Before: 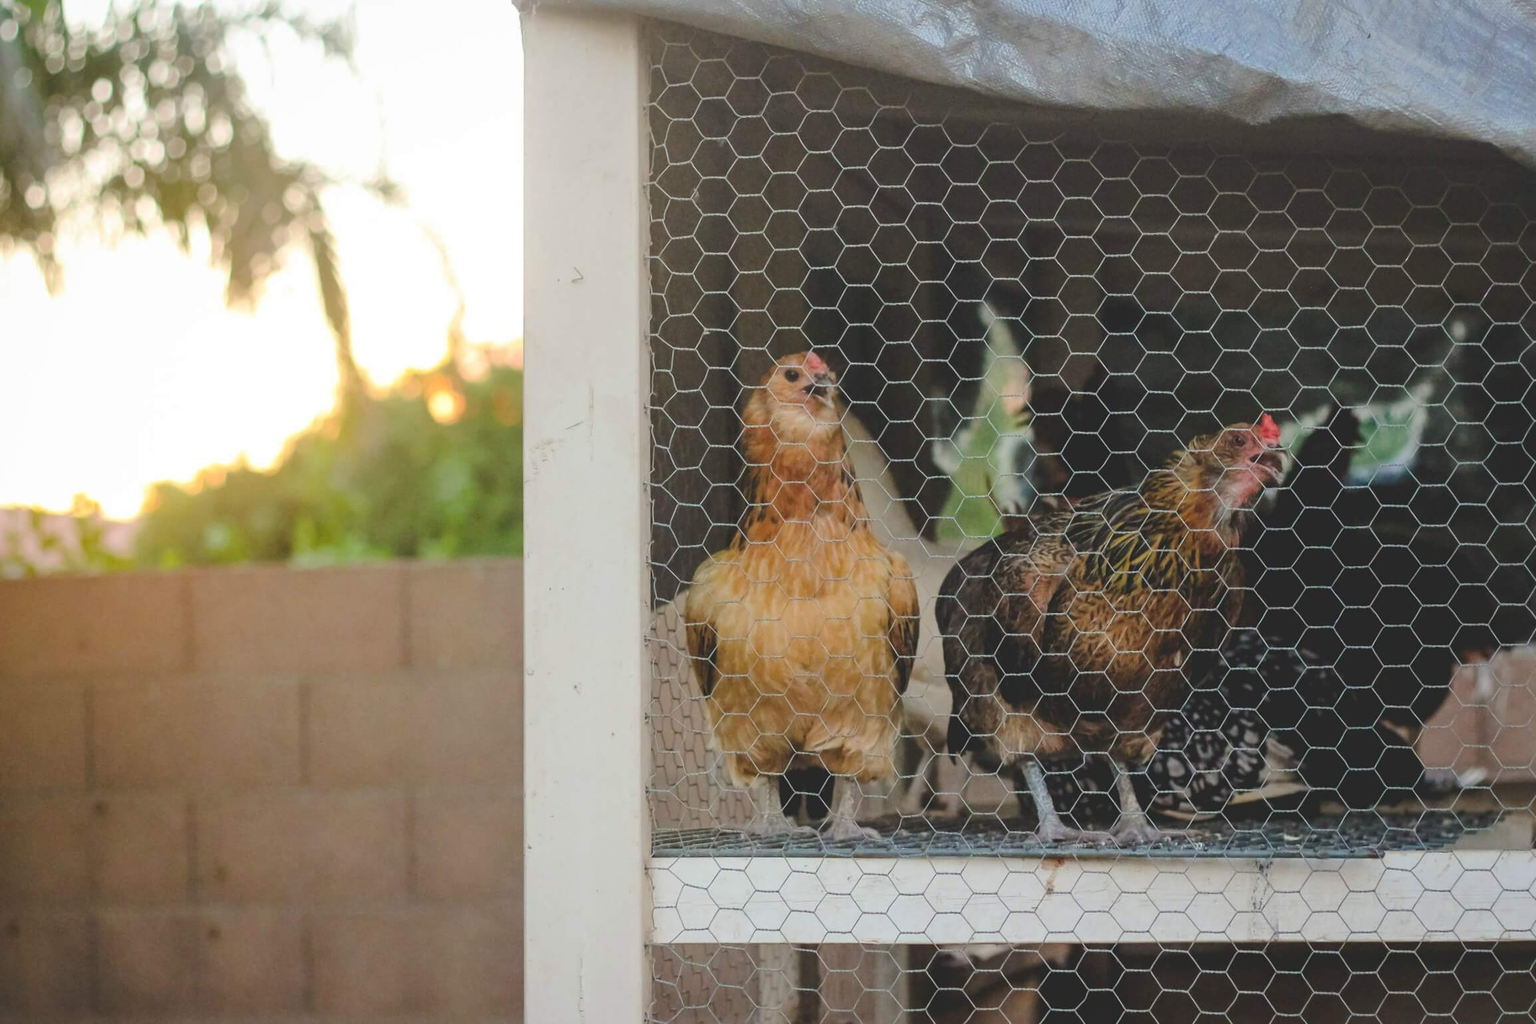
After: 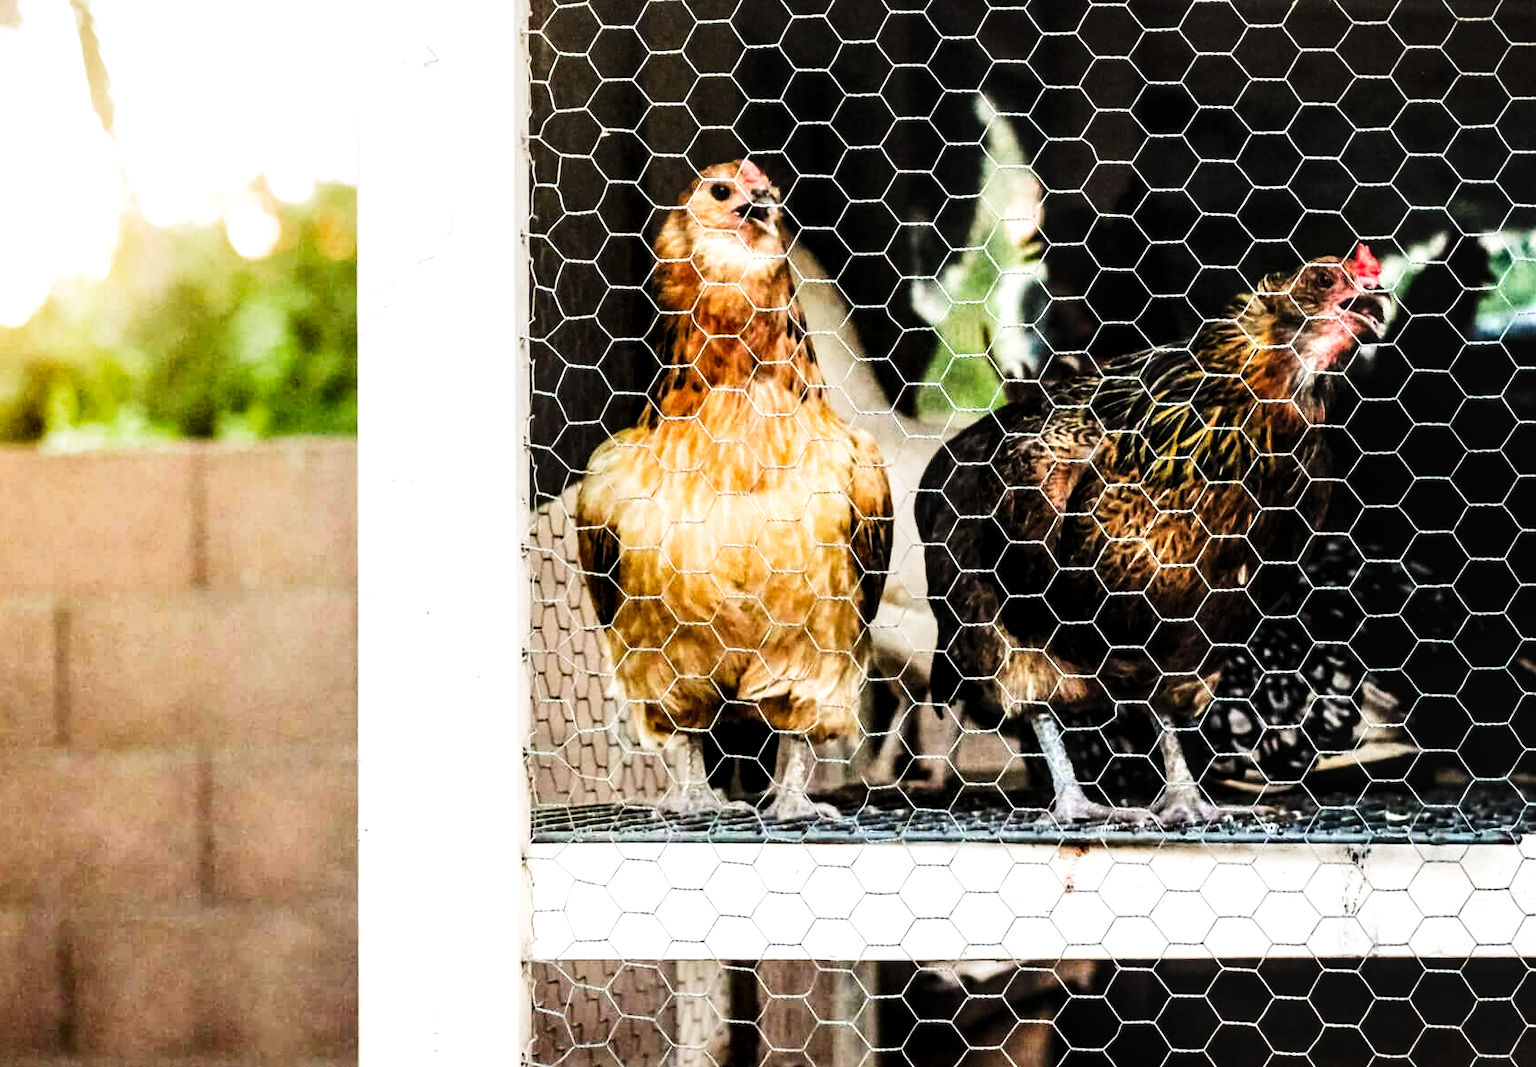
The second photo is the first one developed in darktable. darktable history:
exposure: exposure -0.151 EV, compensate highlight preservation false
crop: left 16.871%, top 22.857%, right 9.116%
white balance: red 1.009, blue 0.985
tone equalizer: -8 EV -1.08 EV, -7 EV -1.01 EV, -6 EV -0.867 EV, -5 EV -0.578 EV, -3 EV 0.578 EV, -2 EV 0.867 EV, -1 EV 1.01 EV, +0 EV 1.08 EV, edges refinement/feathering 500, mask exposure compensation -1.57 EV, preserve details no
contrast brightness saturation: contrast 0.2, brightness 0.16, saturation 0.22
filmic rgb: black relative exposure -6.43 EV, white relative exposure 2.43 EV, threshold 3 EV, hardness 5.27, latitude 0.1%, contrast 1.425, highlights saturation mix 2%, preserve chrominance no, color science v5 (2021), contrast in shadows safe, contrast in highlights safe, enable highlight reconstruction true
local contrast: detail 135%, midtone range 0.75
